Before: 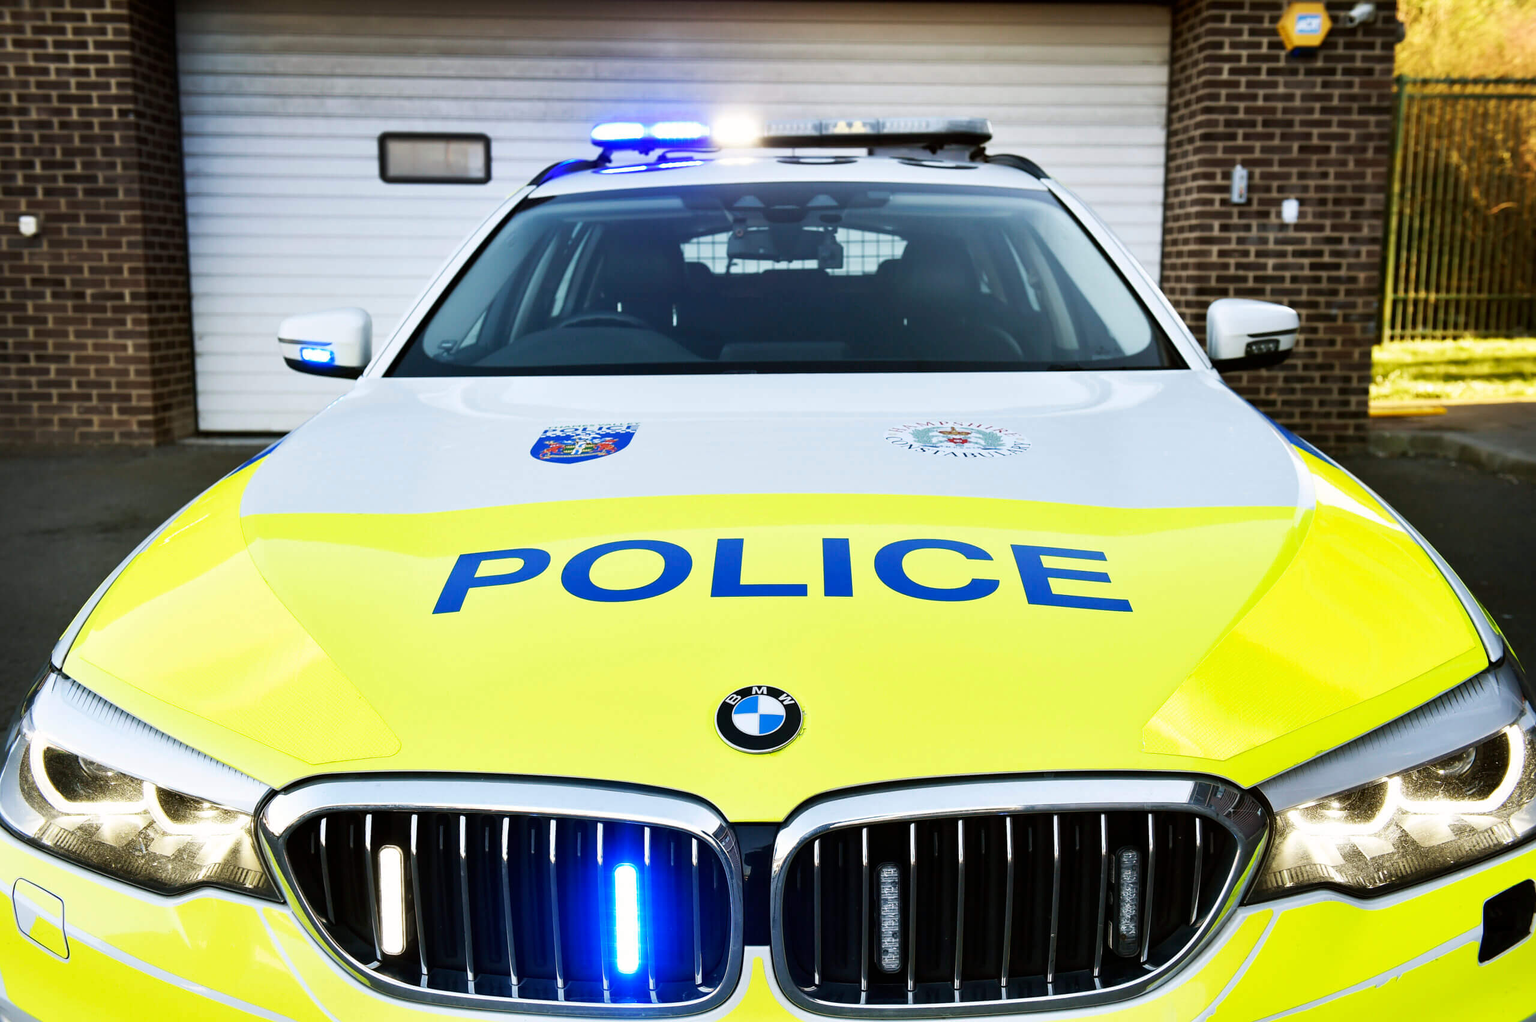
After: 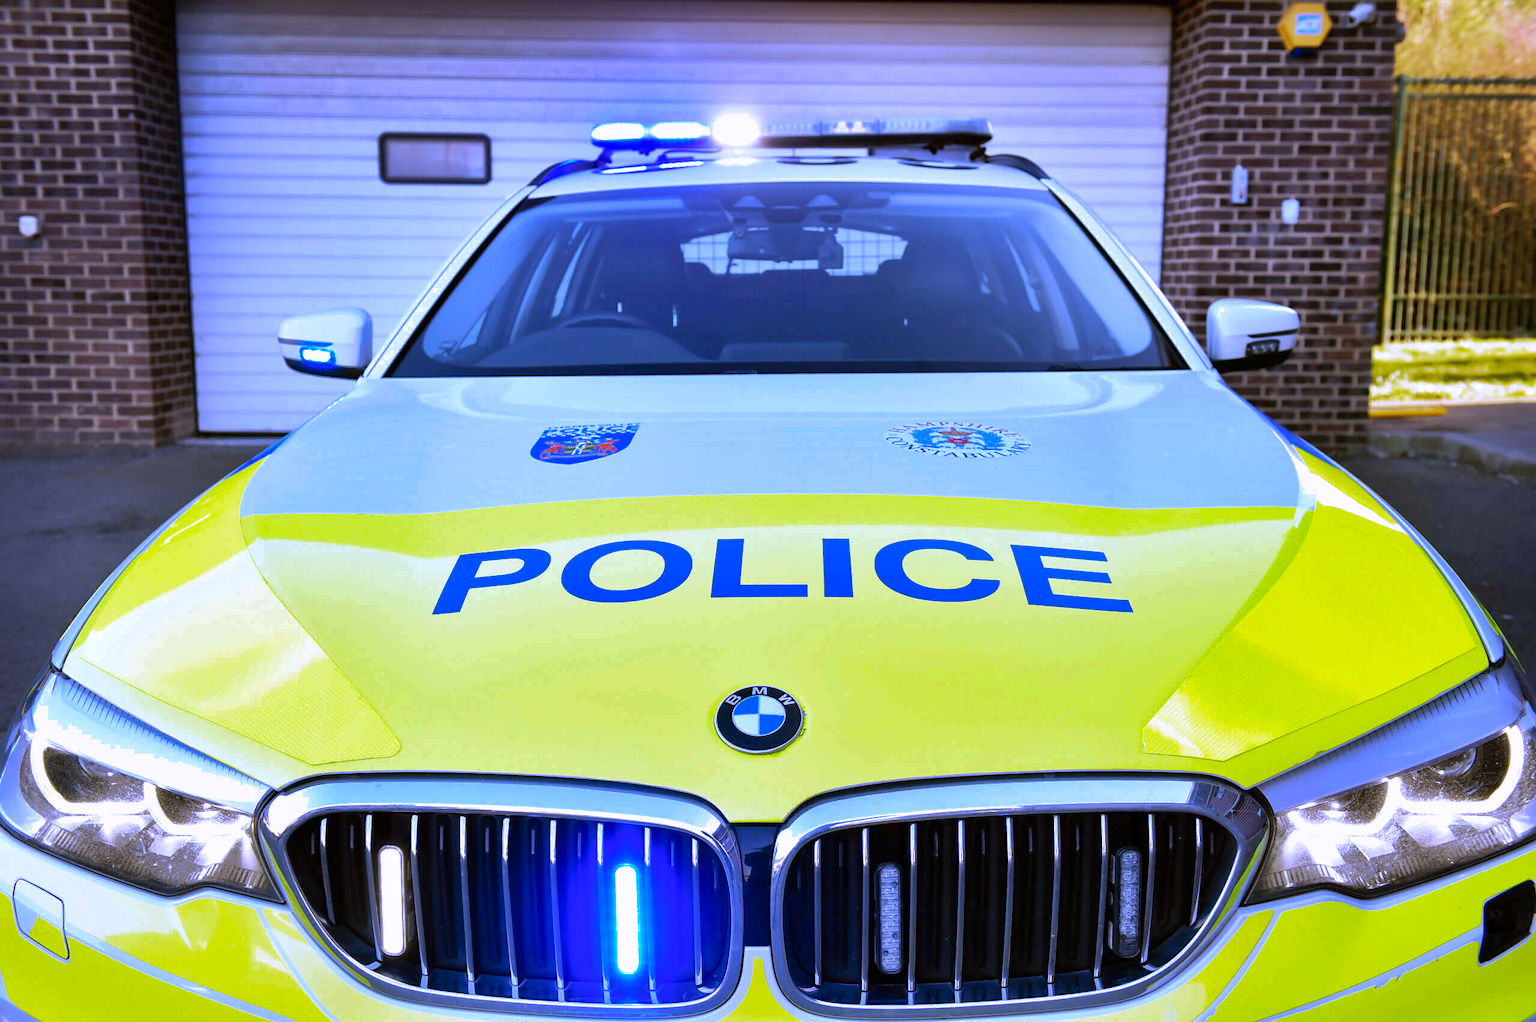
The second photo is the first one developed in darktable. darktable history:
white balance: red 0.98, blue 1.61
shadows and highlights: highlights -60
